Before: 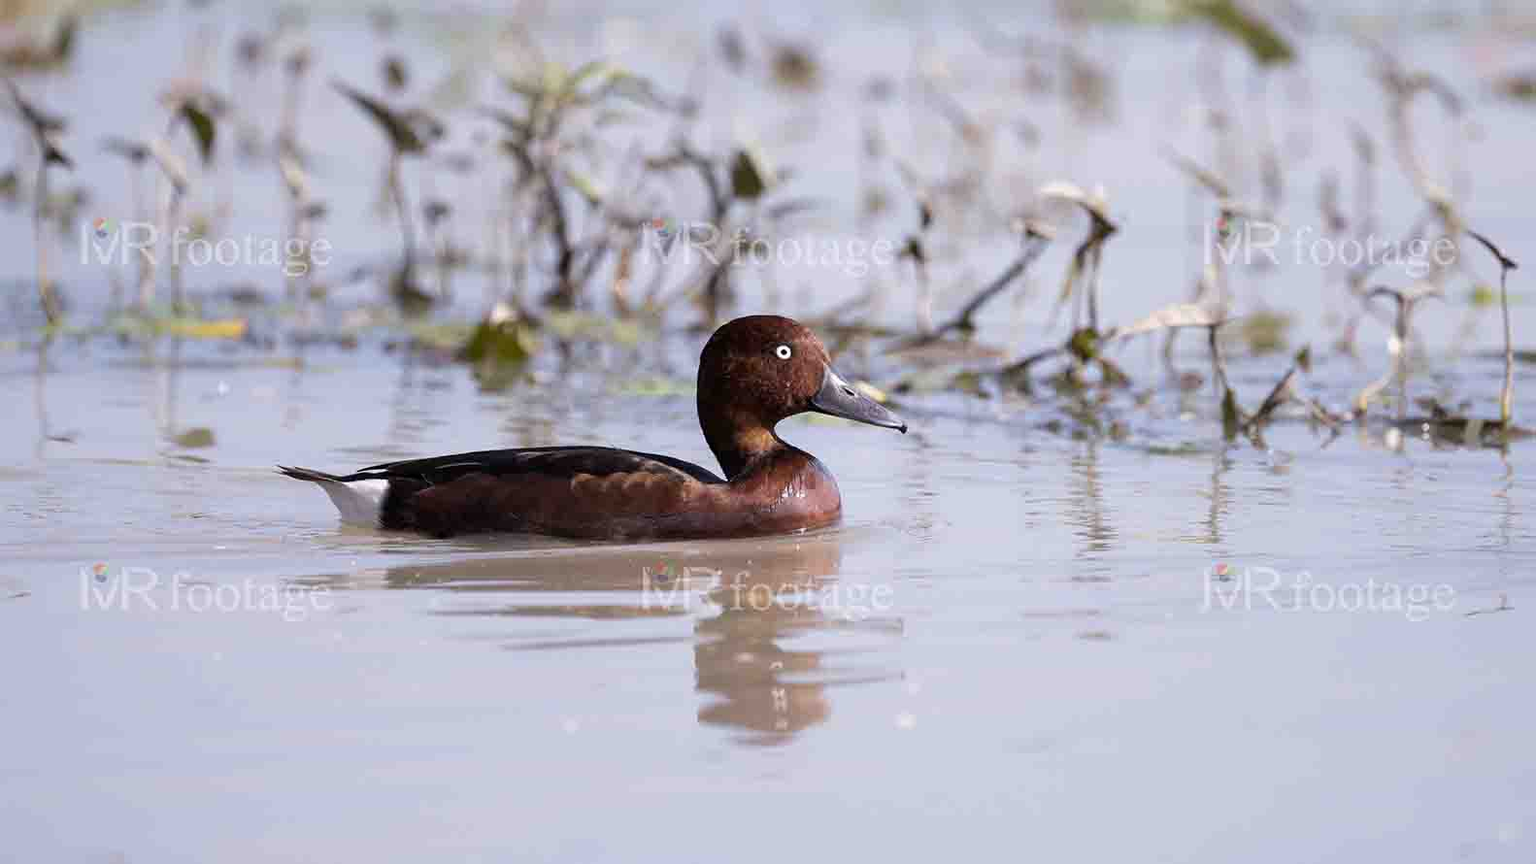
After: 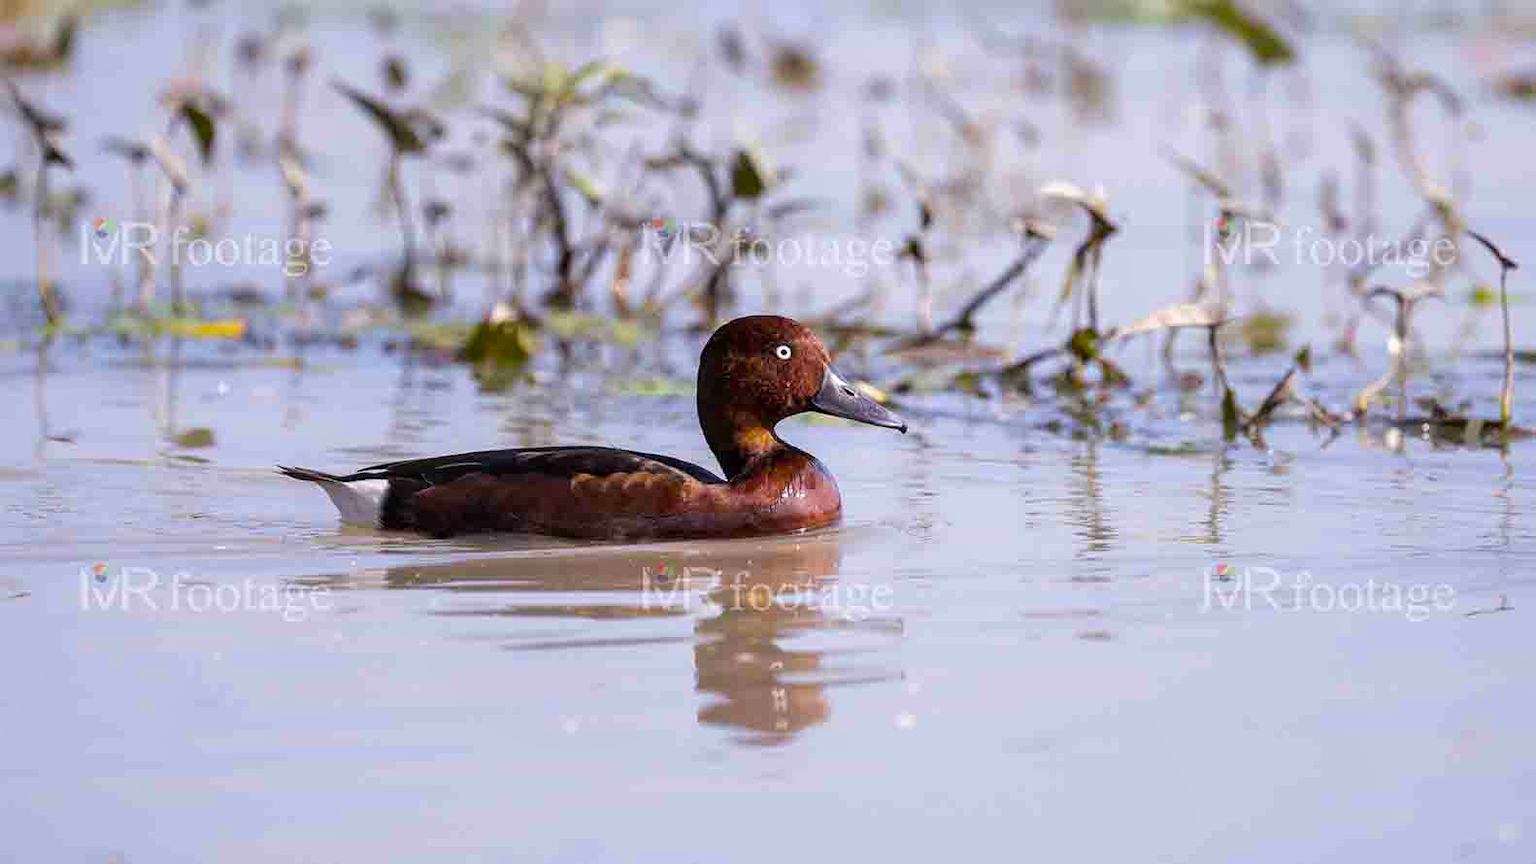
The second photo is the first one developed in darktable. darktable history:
color balance rgb: linear chroma grading › global chroma 15%, perceptual saturation grading › global saturation 30%
local contrast: on, module defaults
